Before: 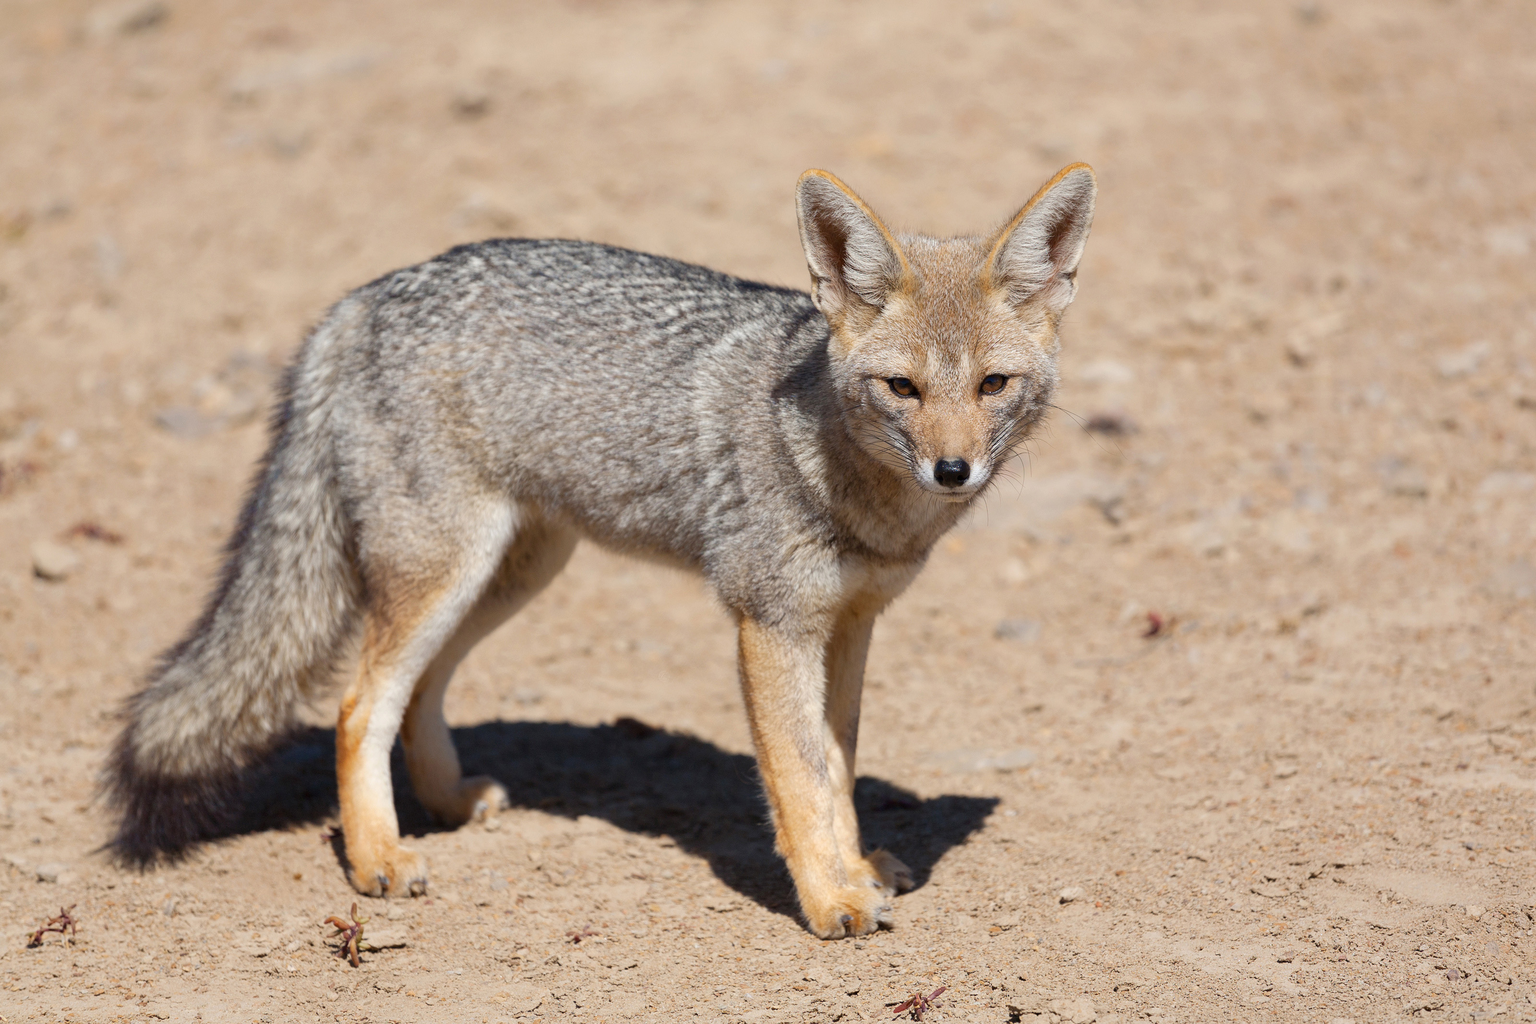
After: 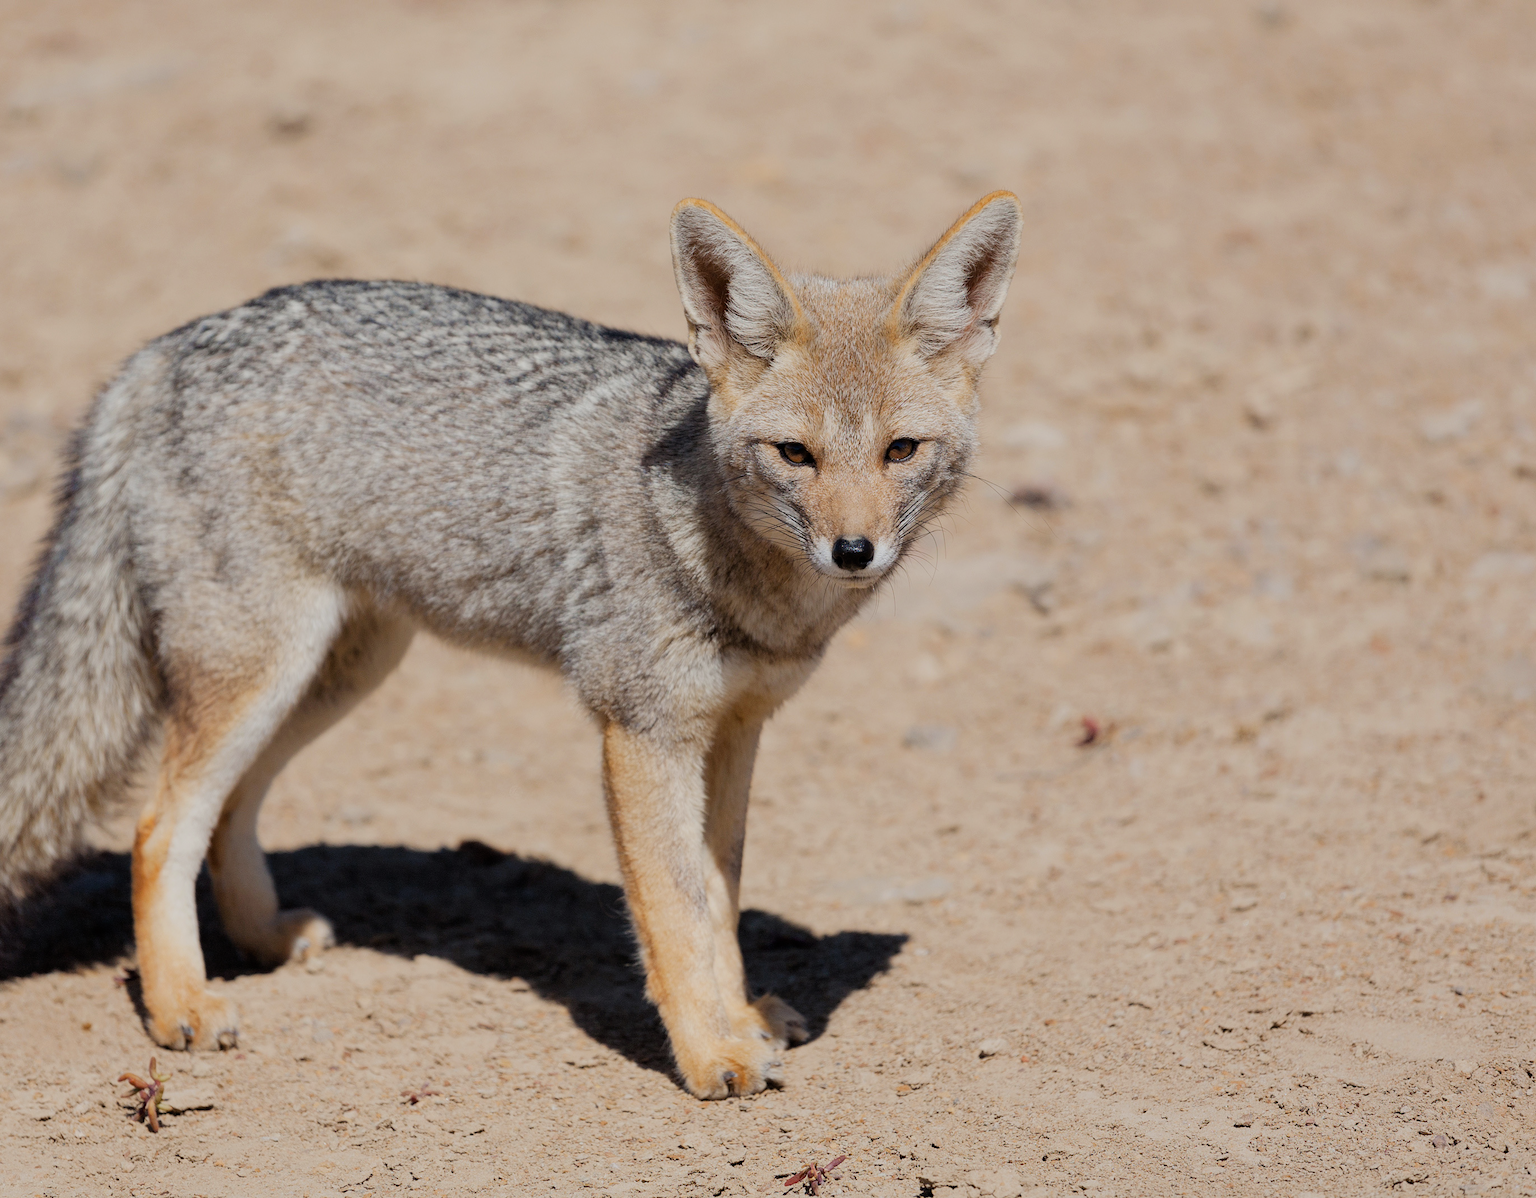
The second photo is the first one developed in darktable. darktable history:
filmic rgb: black relative exposure -7.65 EV, white relative exposure 4.56 EV, hardness 3.61
crop and rotate: left 14.584%
